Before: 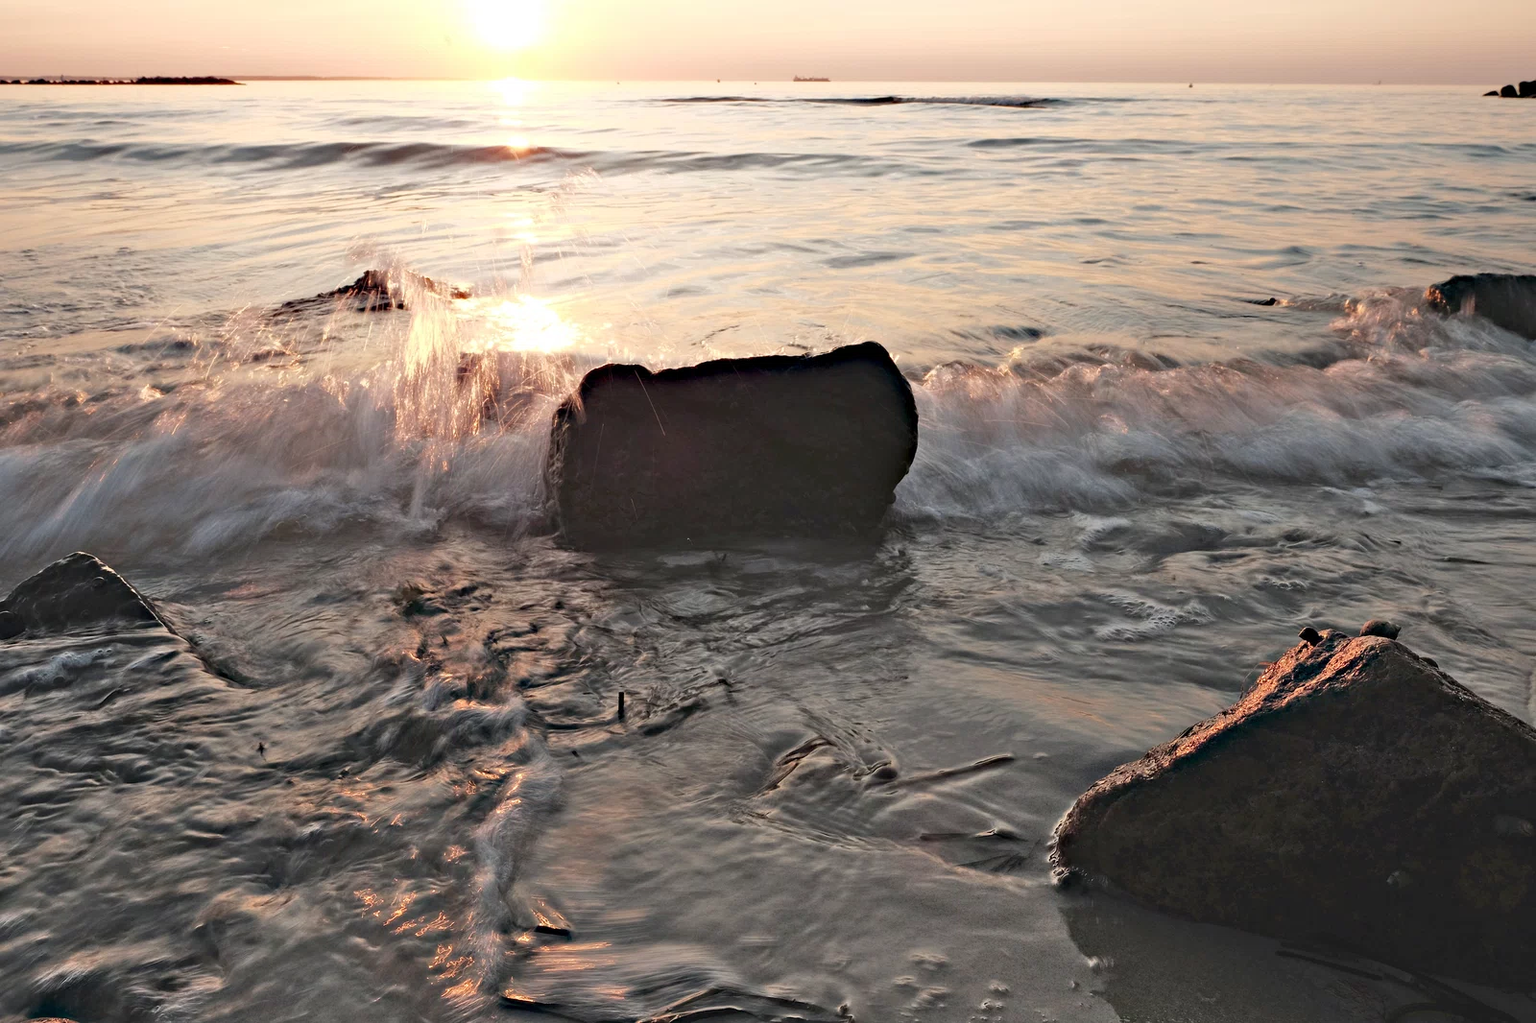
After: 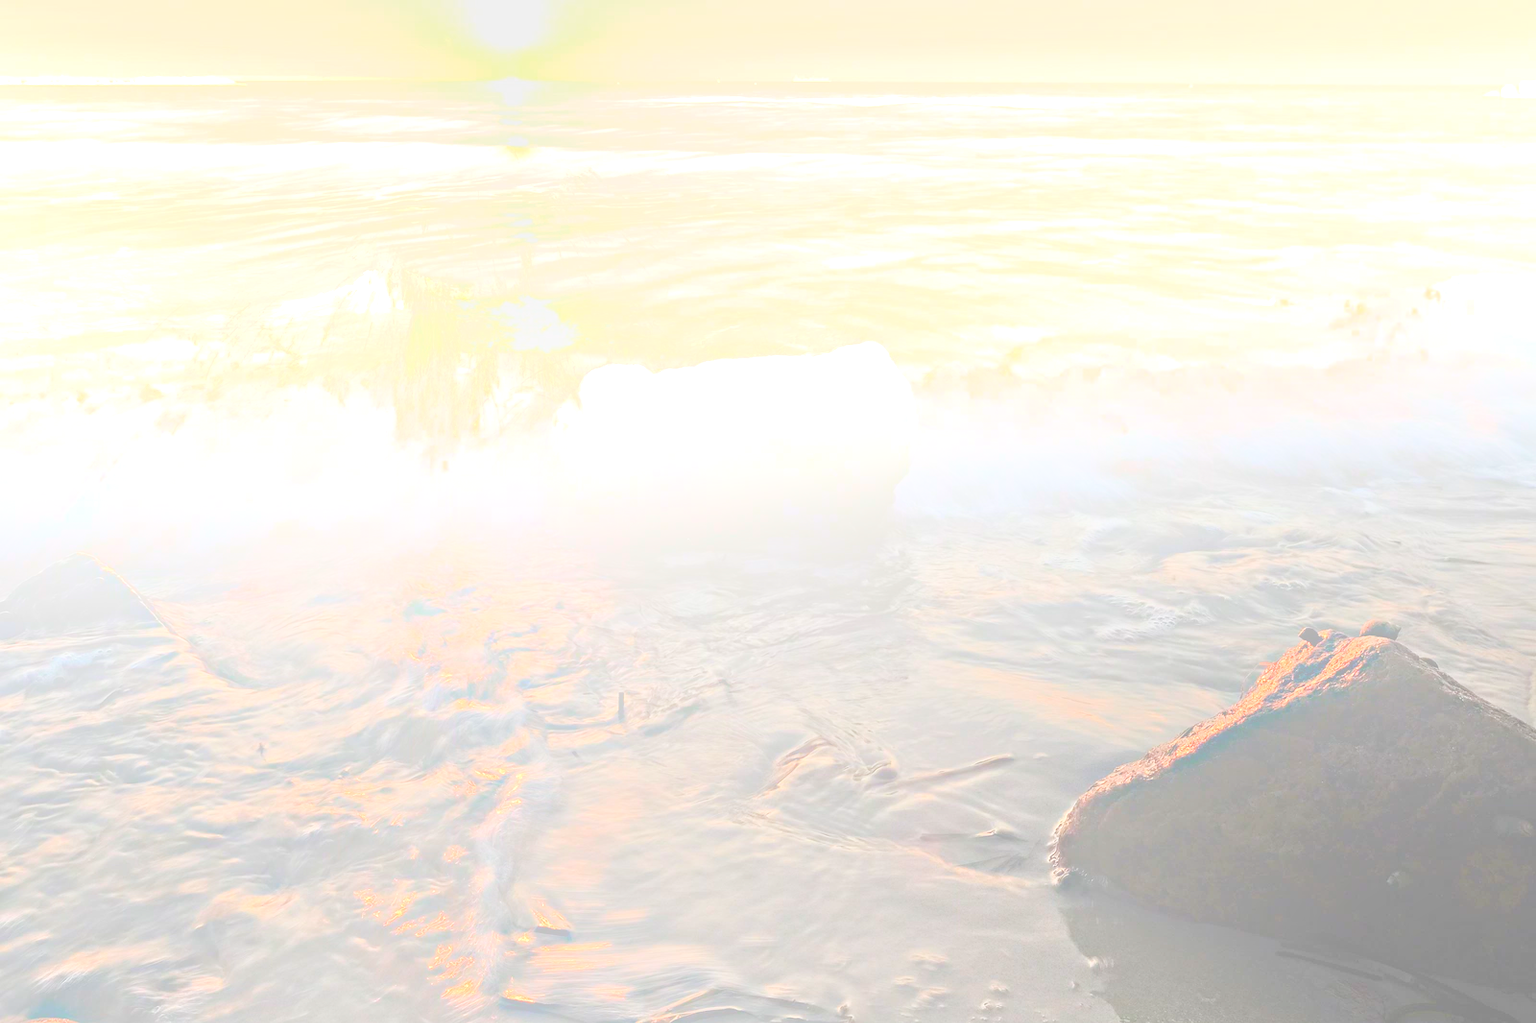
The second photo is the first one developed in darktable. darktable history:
bloom: size 70%, threshold 25%, strength 70%
exposure: black level correction 0.001, exposure 0.5 EV, compensate exposure bias true, compensate highlight preservation false
